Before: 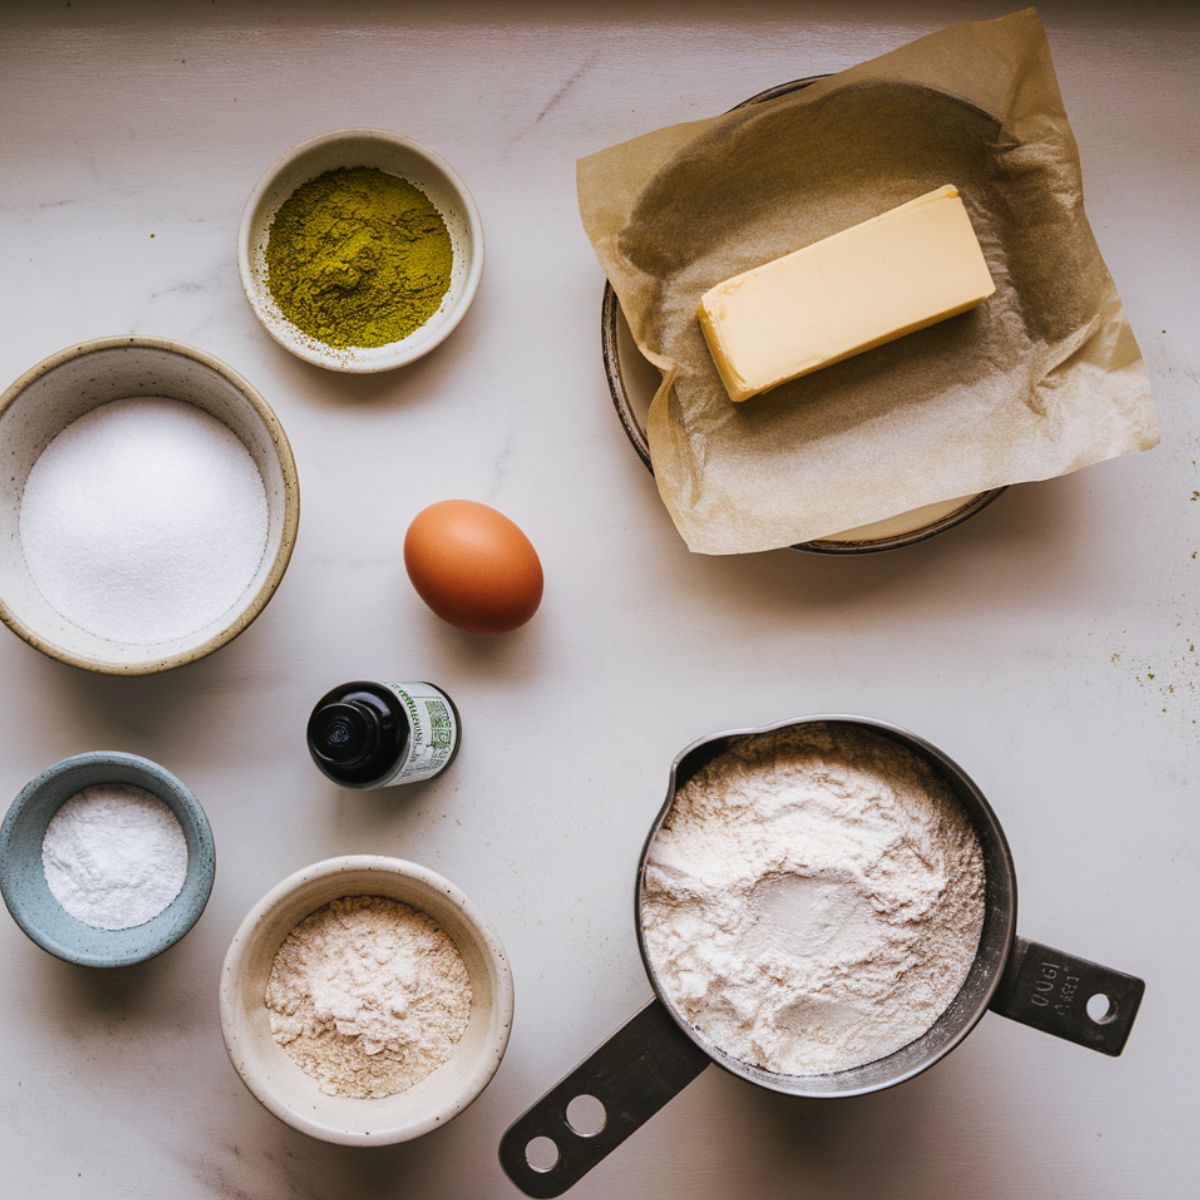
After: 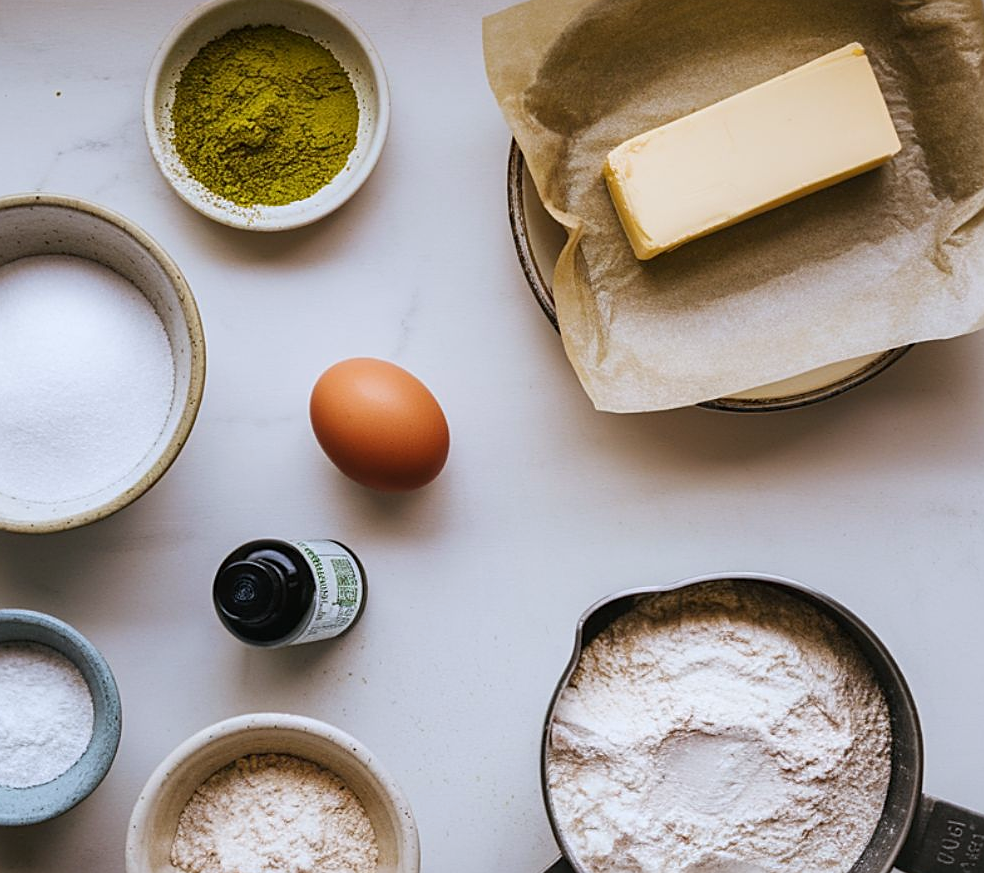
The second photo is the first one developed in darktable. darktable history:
color zones: curves: ch0 [(0, 0.5) (0.143, 0.5) (0.286, 0.5) (0.429, 0.5) (0.571, 0.5) (0.714, 0.476) (0.857, 0.5) (1, 0.5)]; ch2 [(0, 0.5) (0.143, 0.5) (0.286, 0.5) (0.429, 0.5) (0.571, 0.5) (0.714, 0.487) (0.857, 0.5) (1, 0.5)]
white balance: red 0.967, blue 1.049
sharpen: amount 0.478
crop: left 7.856%, top 11.836%, right 10.12%, bottom 15.387%
